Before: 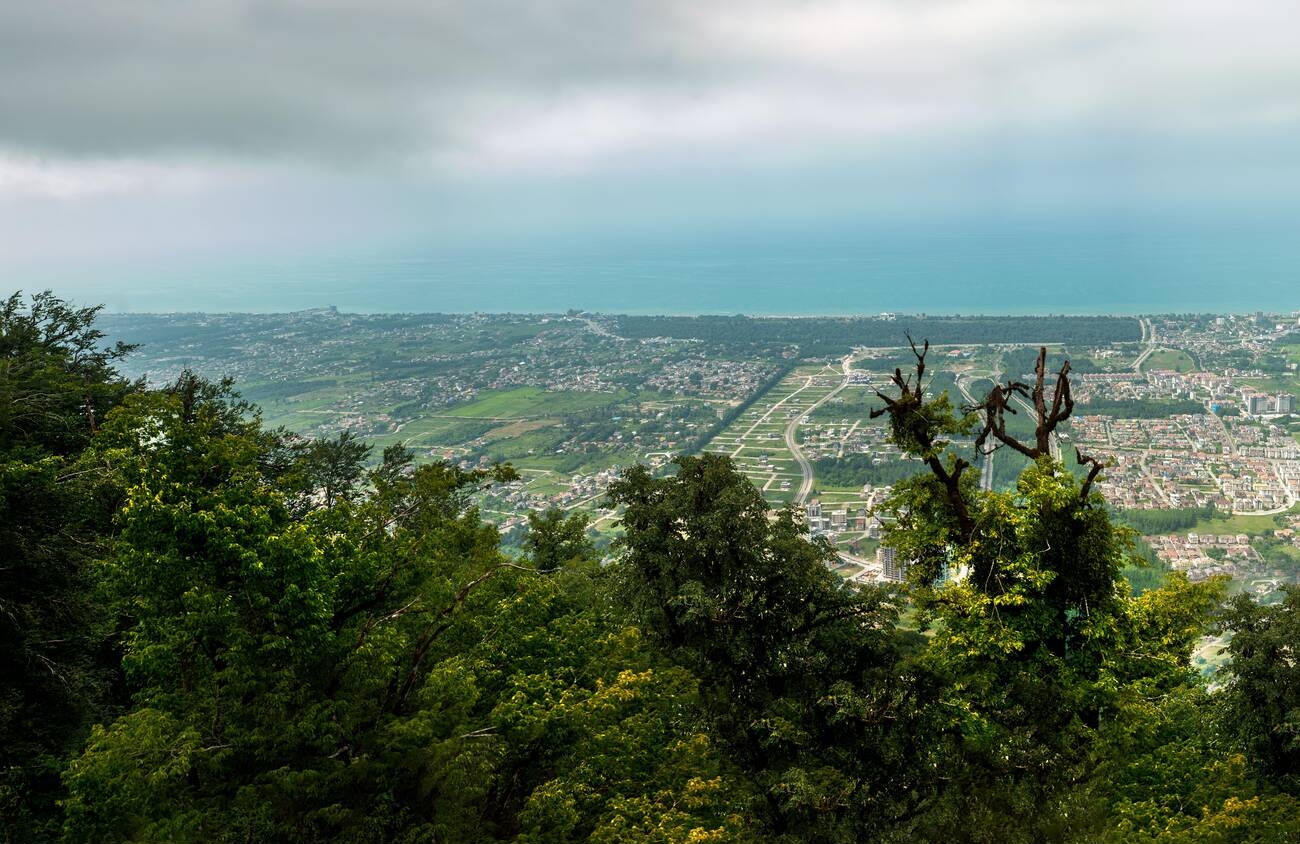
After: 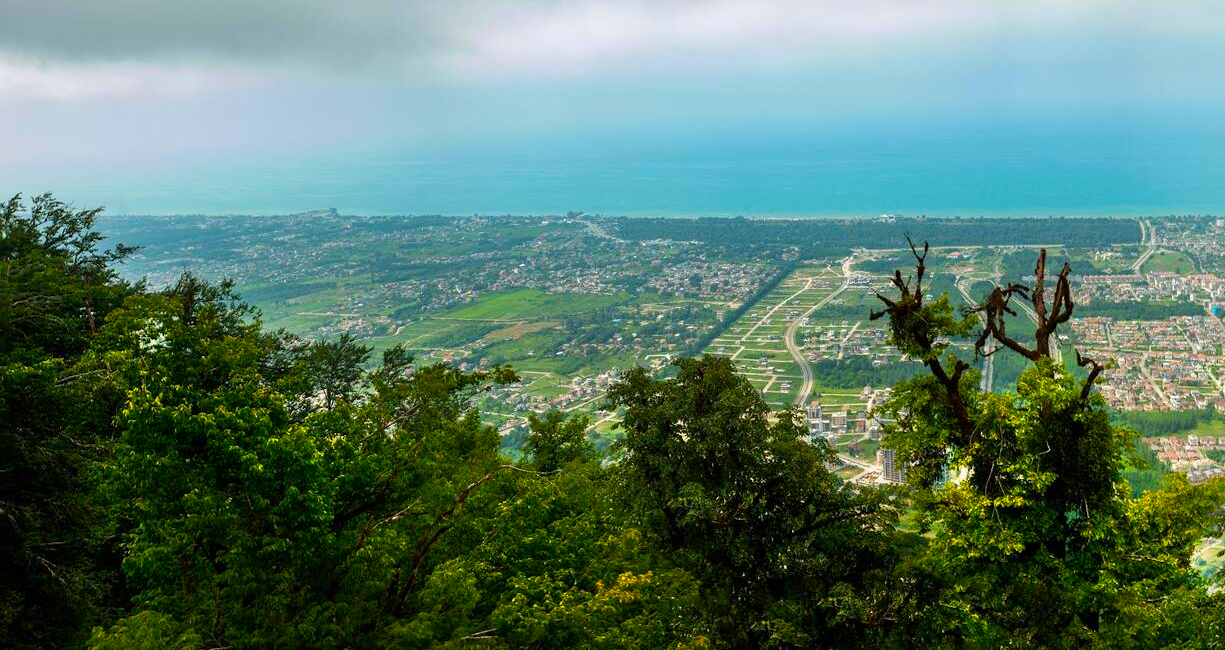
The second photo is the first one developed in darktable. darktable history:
contrast brightness saturation: saturation 0.5
crop and rotate: angle 0.03°, top 11.643%, right 5.651%, bottom 11.189%
